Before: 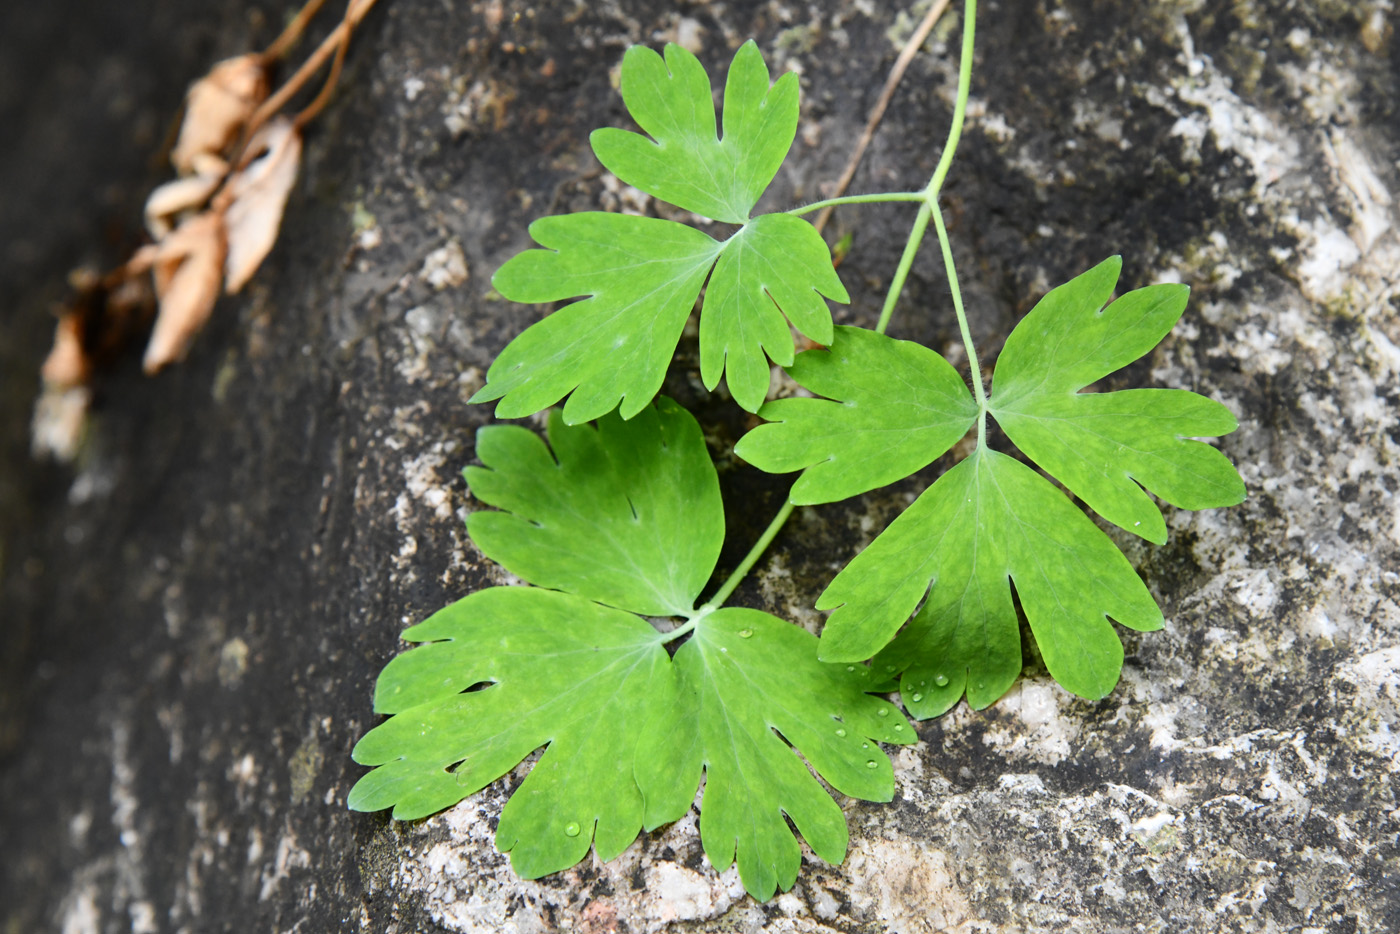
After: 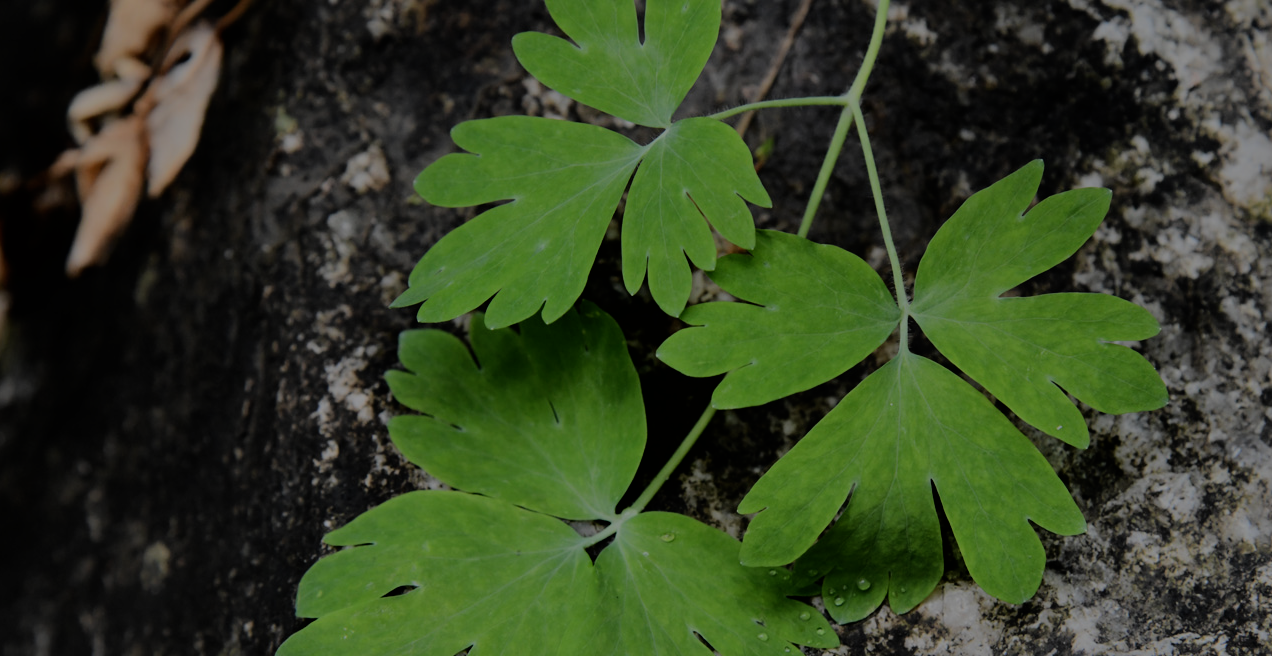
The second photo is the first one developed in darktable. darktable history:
filmic rgb: black relative exposure -7.65 EV, white relative exposure 4.56 EV, hardness 3.61
tone equalizer: -8 EV -2 EV, -7 EV -2 EV, -6 EV -2 EV, -5 EV -2 EV, -4 EV -2 EV, -3 EV -2 EV, -2 EV -2 EV, -1 EV -1.63 EV, +0 EV -2 EV
crop: left 5.596%, top 10.314%, right 3.534%, bottom 19.395%
